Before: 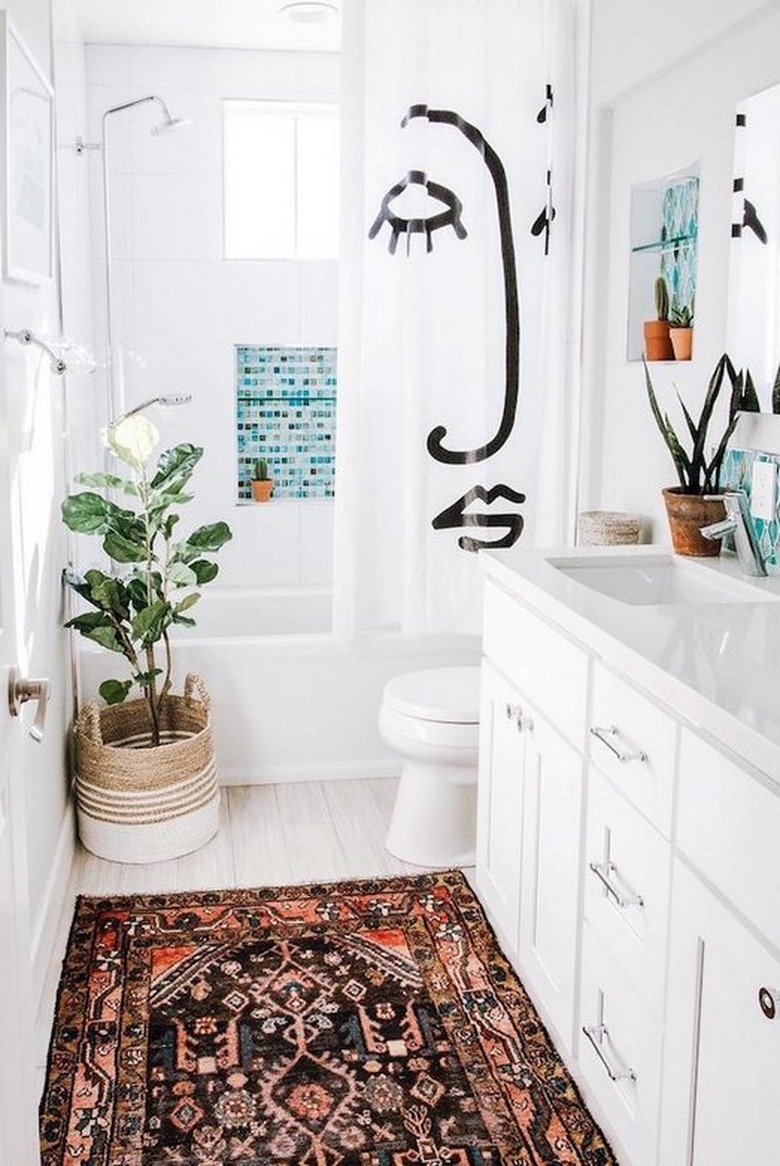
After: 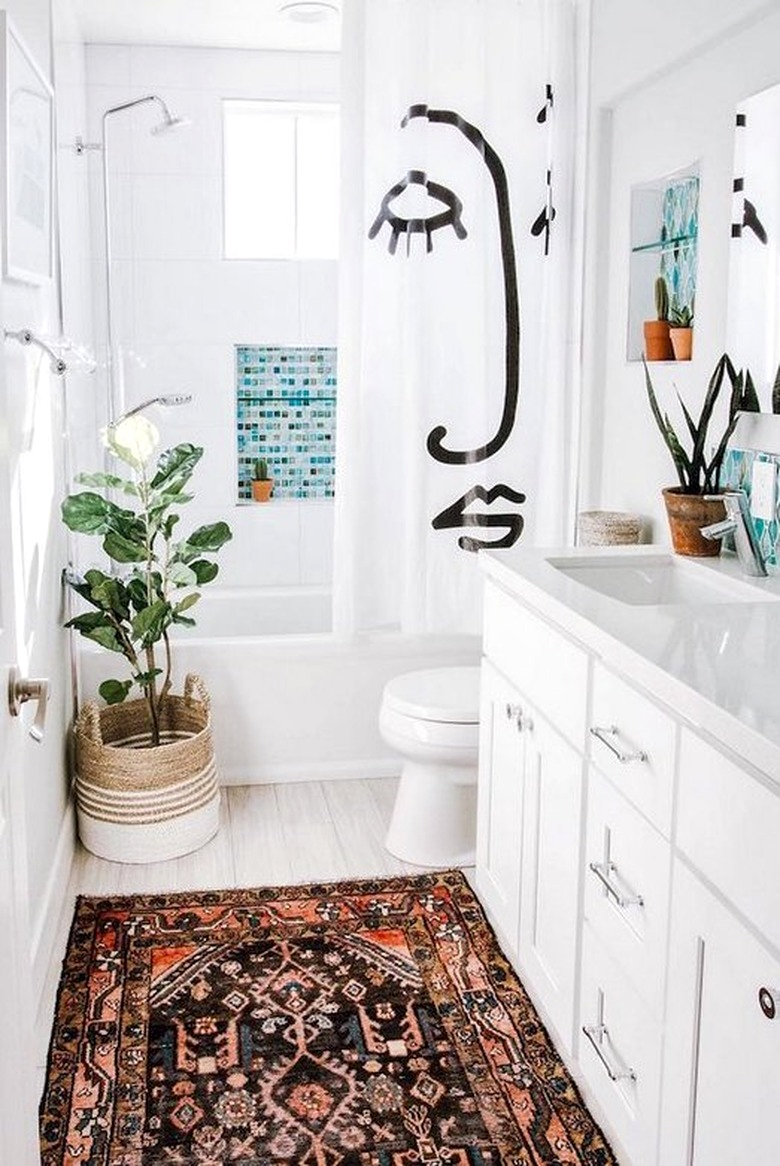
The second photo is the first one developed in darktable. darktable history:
tone equalizer: mask exposure compensation -0.491 EV
local contrast: mode bilateral grid, contrast 20, coarseness 50, detail 120%, midtone range 0.2
